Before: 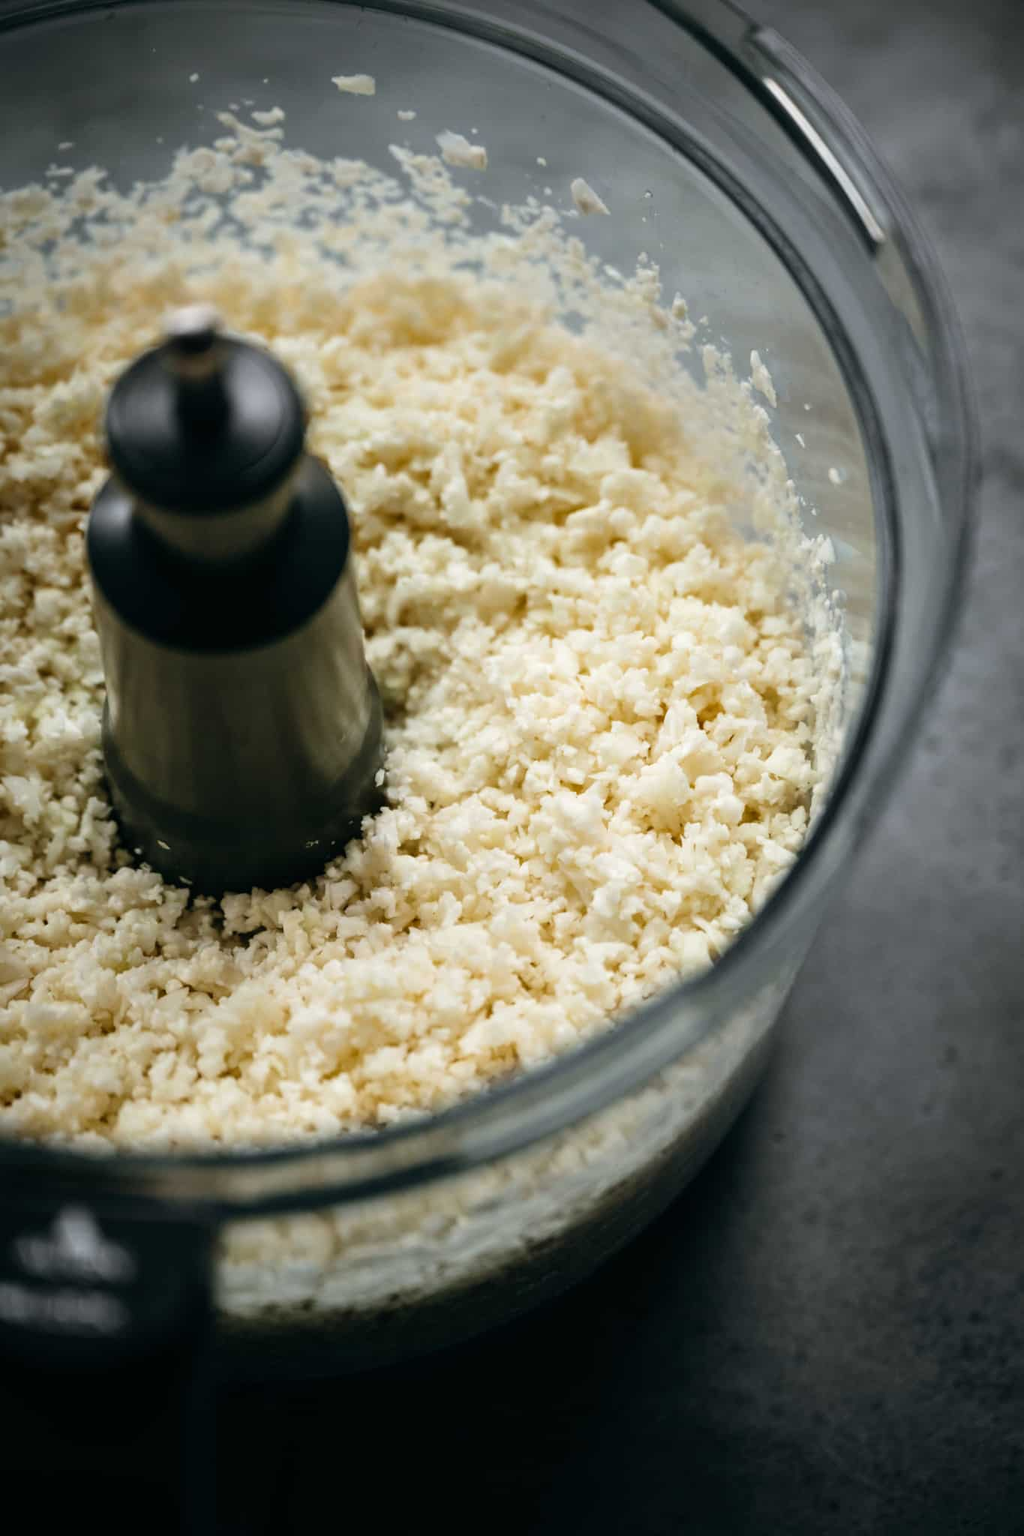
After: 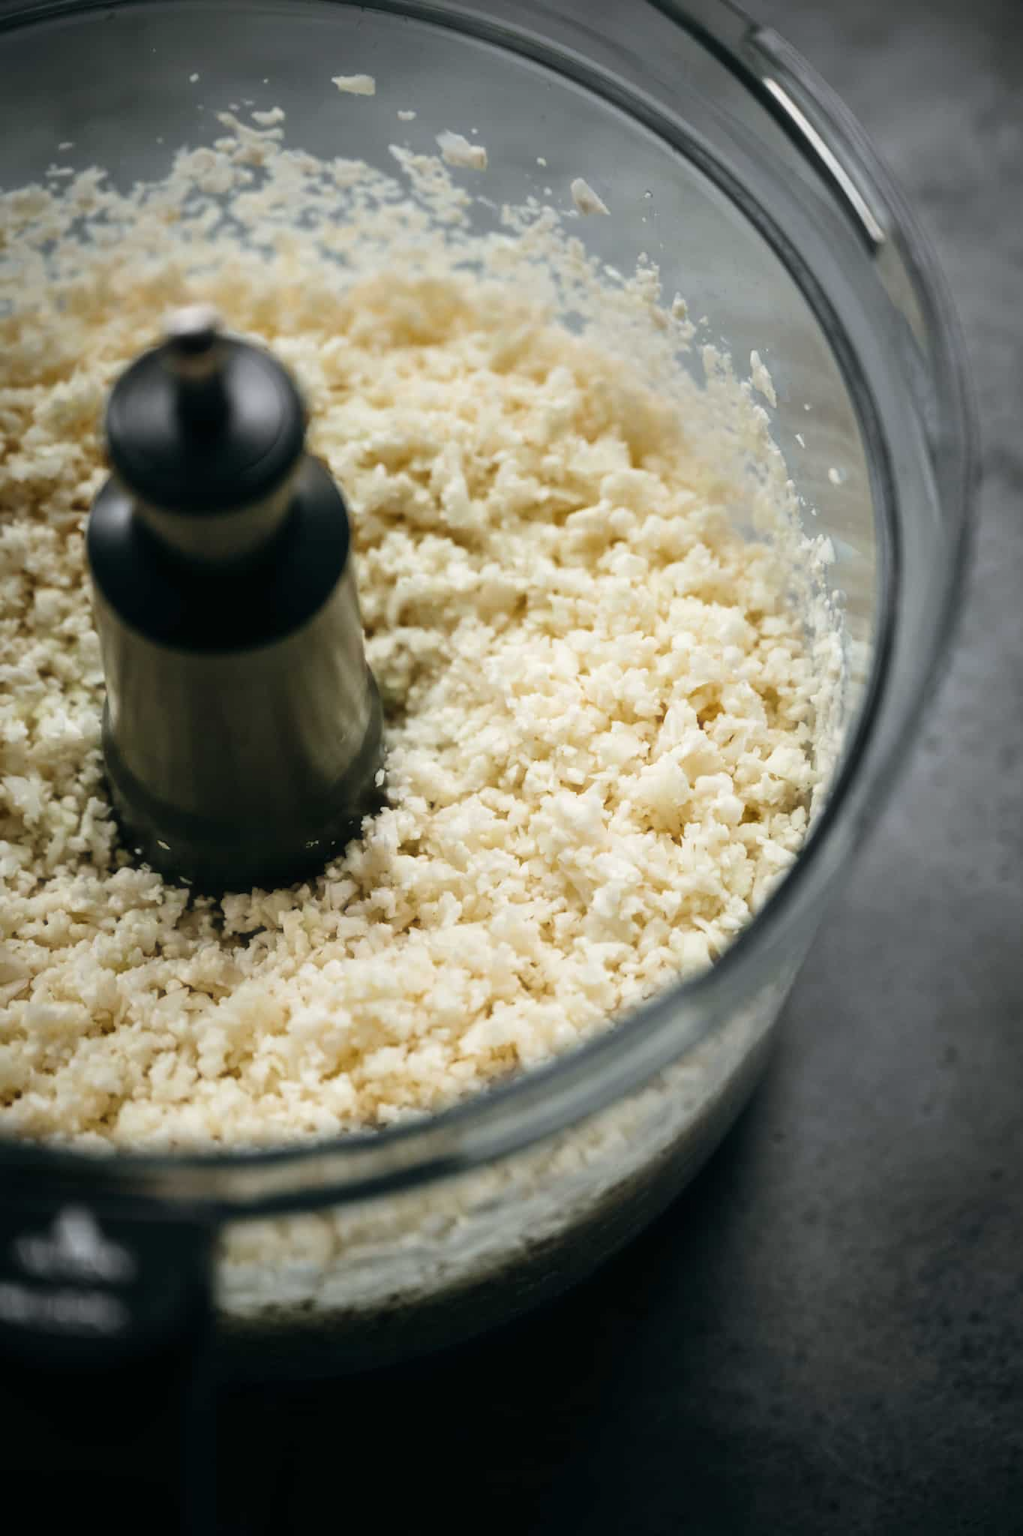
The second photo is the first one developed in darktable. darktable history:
haze removal: strength -0.104, compatibility mode true, adaptive false
